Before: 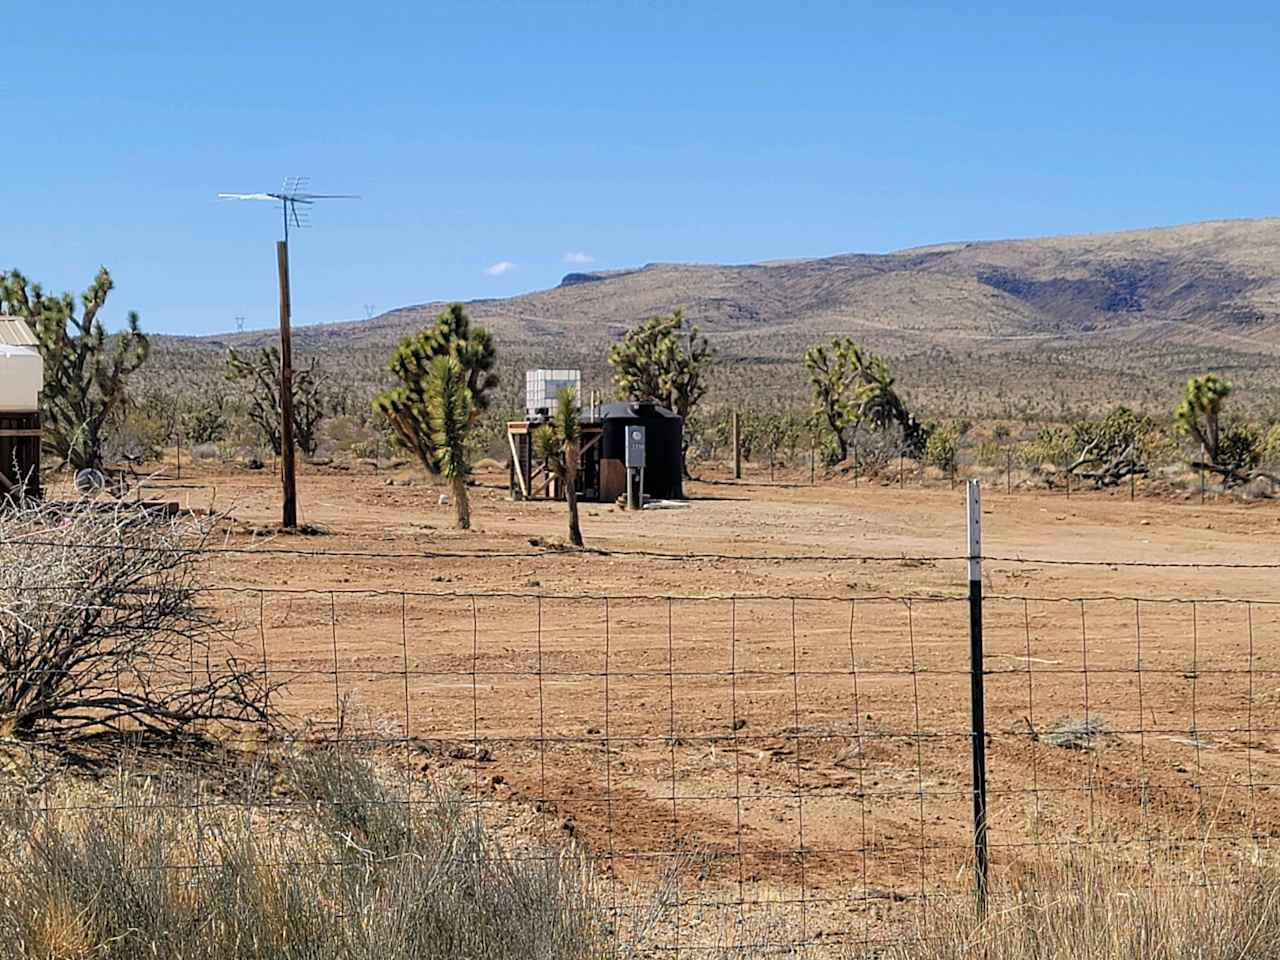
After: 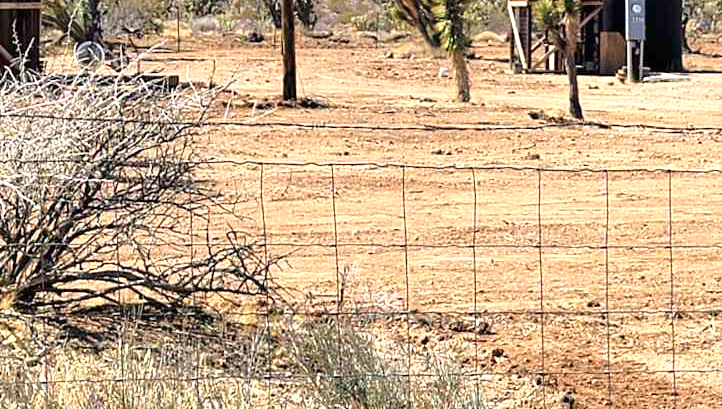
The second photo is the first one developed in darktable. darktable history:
crop: top 44.483%, right 43.593%, bottom 12.892%
exposure: black level correction 0, exposure 1 EV, compensate exposure bias true, compensate highlight preservation false
